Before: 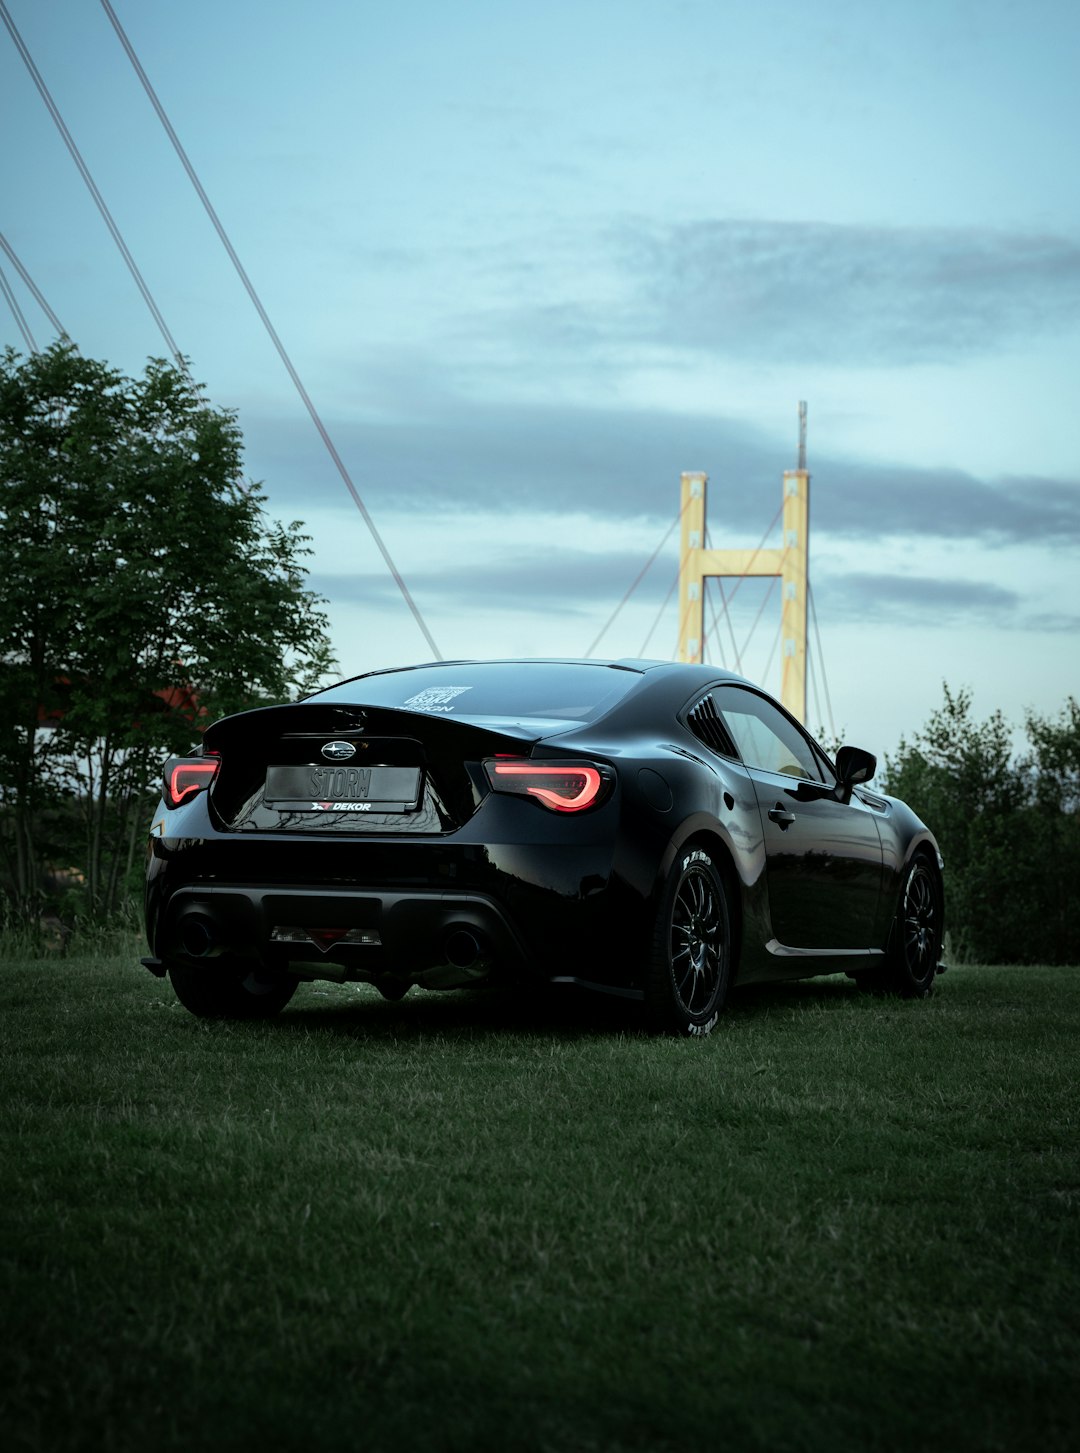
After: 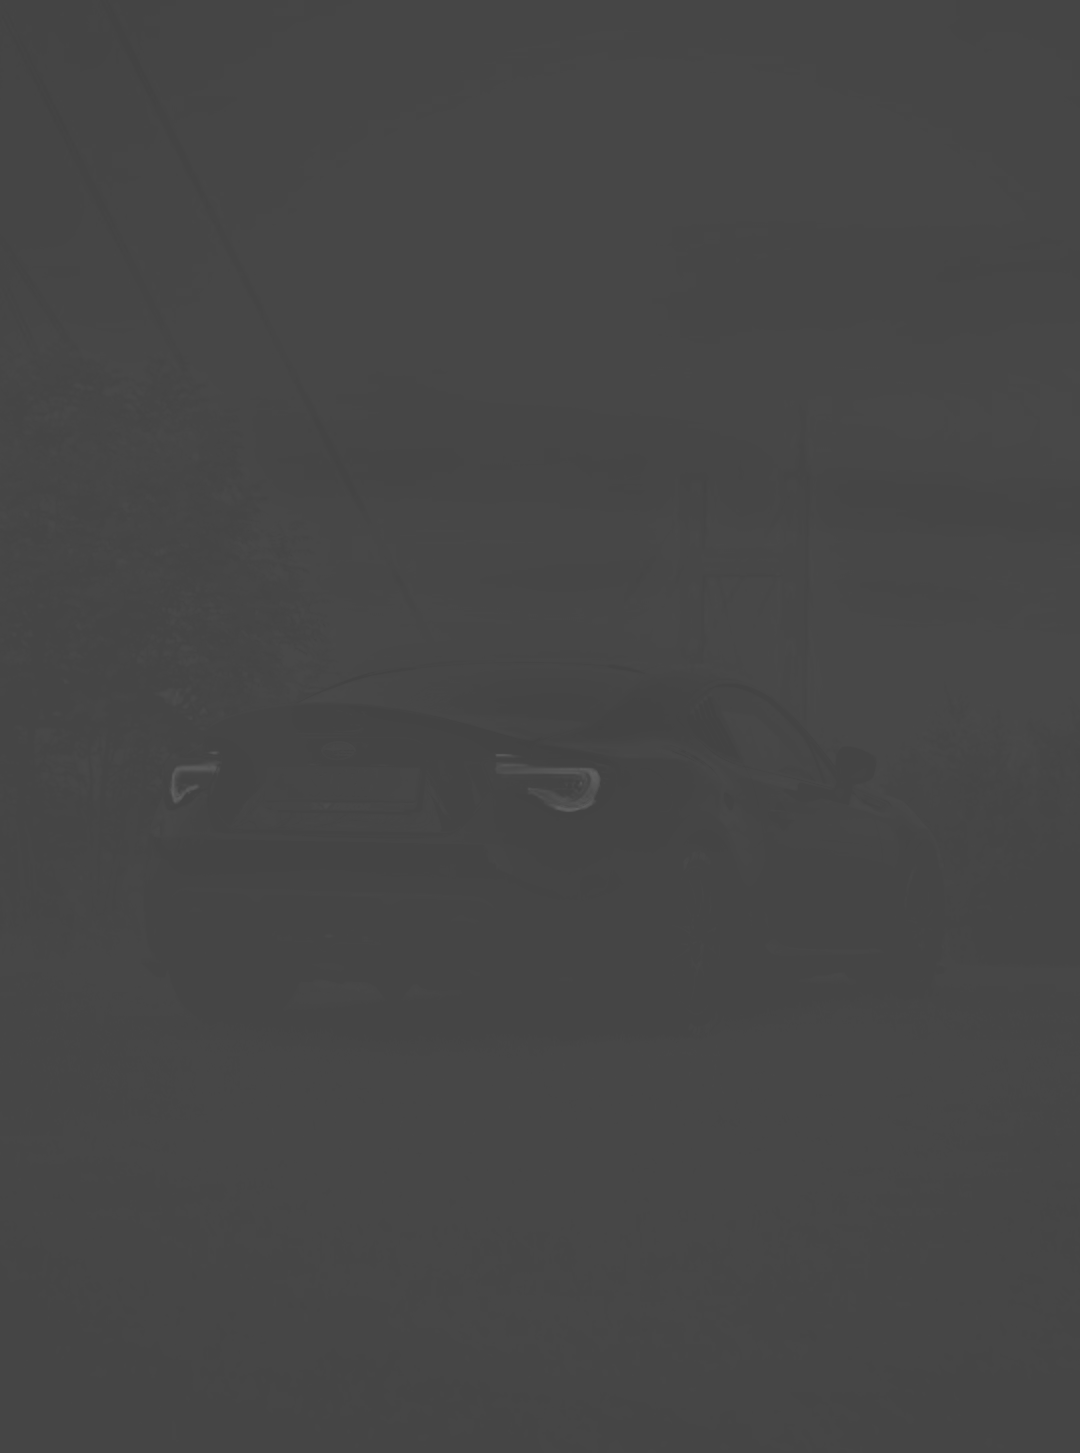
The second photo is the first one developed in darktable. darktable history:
tone curve: curves: ch0 [(0, 0) (0.003, 0.007) (0.011, 0.008) (0.025, 0.007) (0.044, 0.009) (0.069, 0.012) (0.1, 0.02) (0.136, 0.035) (0.177, 0.06) (0.224, 0.104) (0.277, 0.16) (0.335, 0.228) (0.399, 0.308) (0.468, 0.418) (0.543, 0.525) (0.623, 0.635) (0.709, 0.723) (0.801, 0.802) (0.898, 0.889) (1, 1)], preserve colors none
contrast brightness saturation: contrast -0.99, brightness -0.17, saturation 0.75
monochrome: a -6.99, b 35.61, size 1.4
